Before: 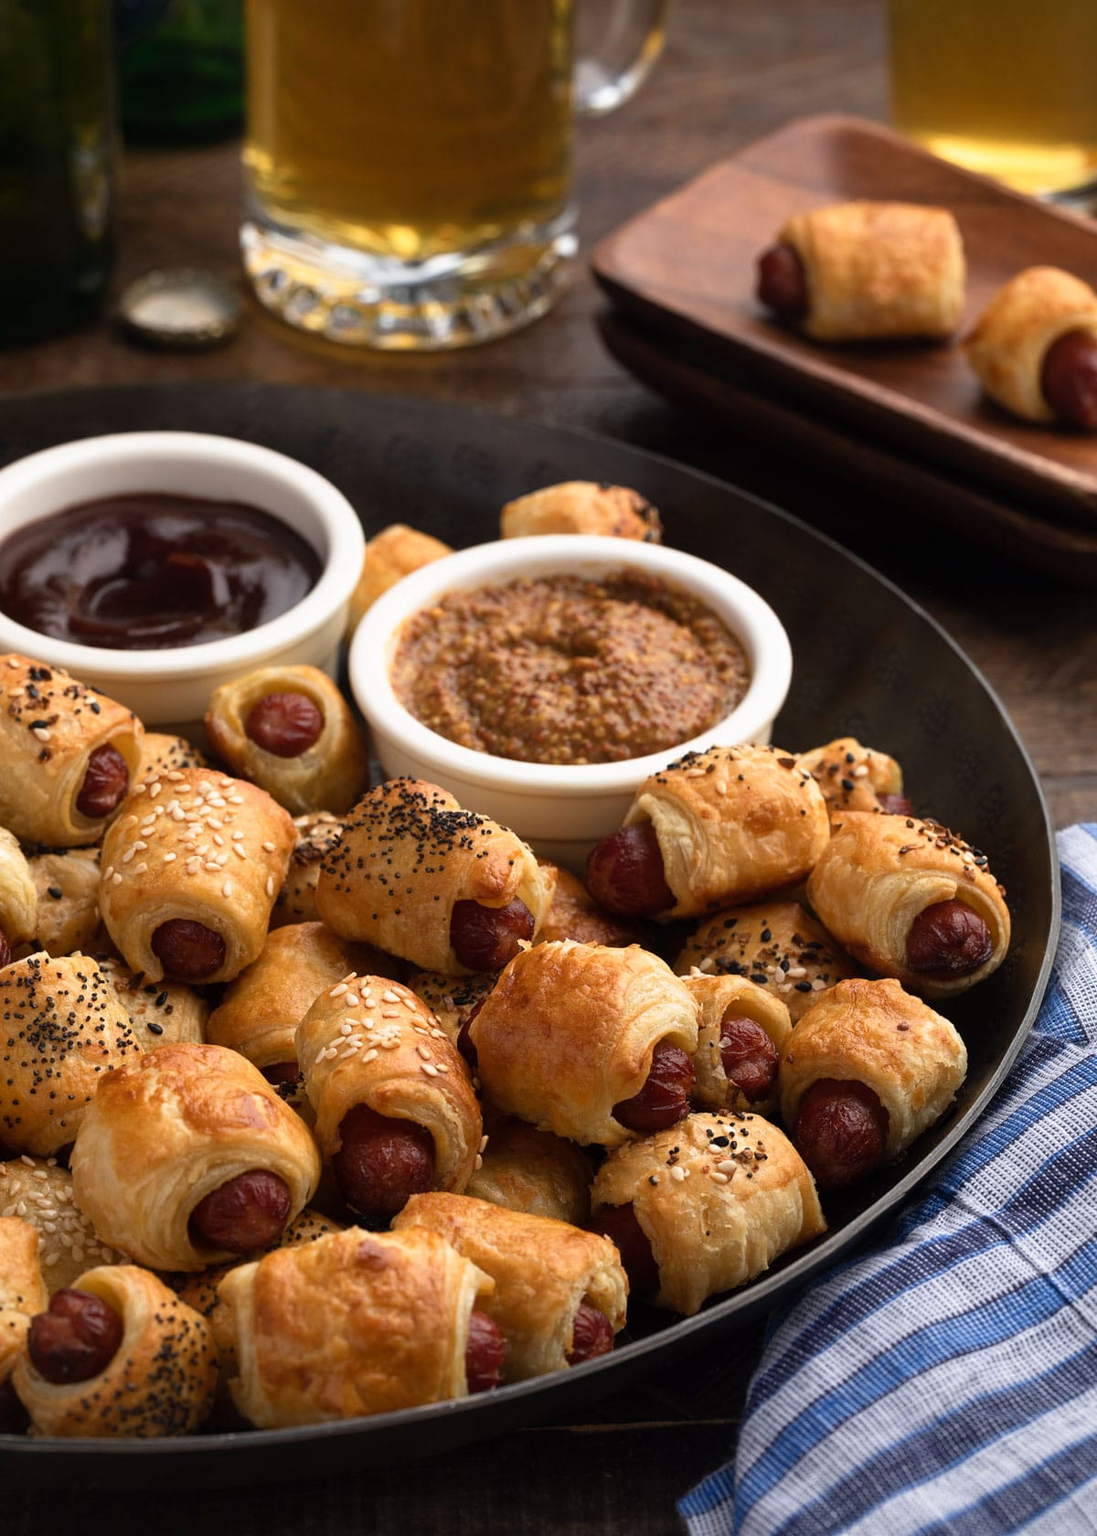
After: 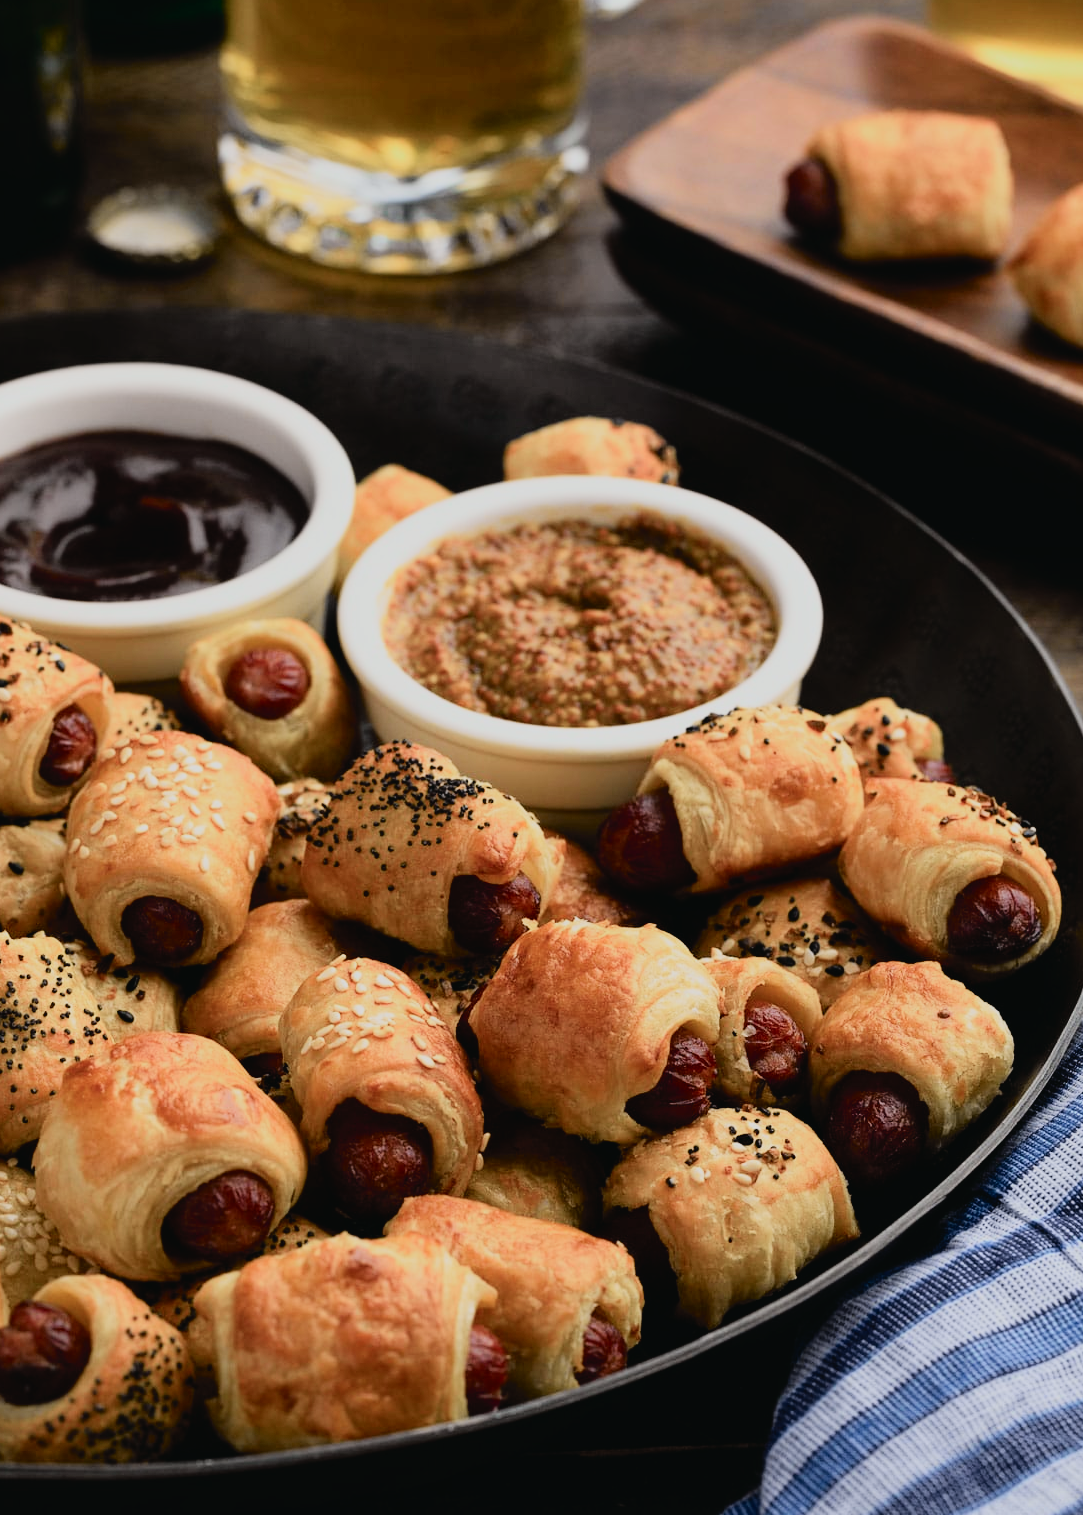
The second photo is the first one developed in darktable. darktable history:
filmic rgb: black relative exposure -7.15 EV, white relative exposure 5.36 EV, hardness 3.02
crop: left 3.709%, top 6.504%, right 5.958%, bottom 3.289%
tone curve: curves: ch0 [(0, 0.022) (0.114, 0.096) (0.282, 0.299) (0.456, 0.51) (0.613, 0.693) (0.786, 0.843) (0.999, 0.949)]; ch1 [(0, 0) (0.384, 0.365) (0.463, 0.447) (0.486, 0.474) (0.503, 0.5) (0.535, 0.522) (0.555, 0.546) (0.593, 0.599) (0.755, 0.793) (1, 1)]; ch2 [(0, 0) (0.369, 0.375) (0.449, 0.434) (0.501, 0.5) (0.528, 0.517) (0.561, 0.57) (0.612, 0.631) (0.668, 0.659) (1, 1)], color space Lab, independent channels, preserve colors none
tone equalizer: on, module defaults
